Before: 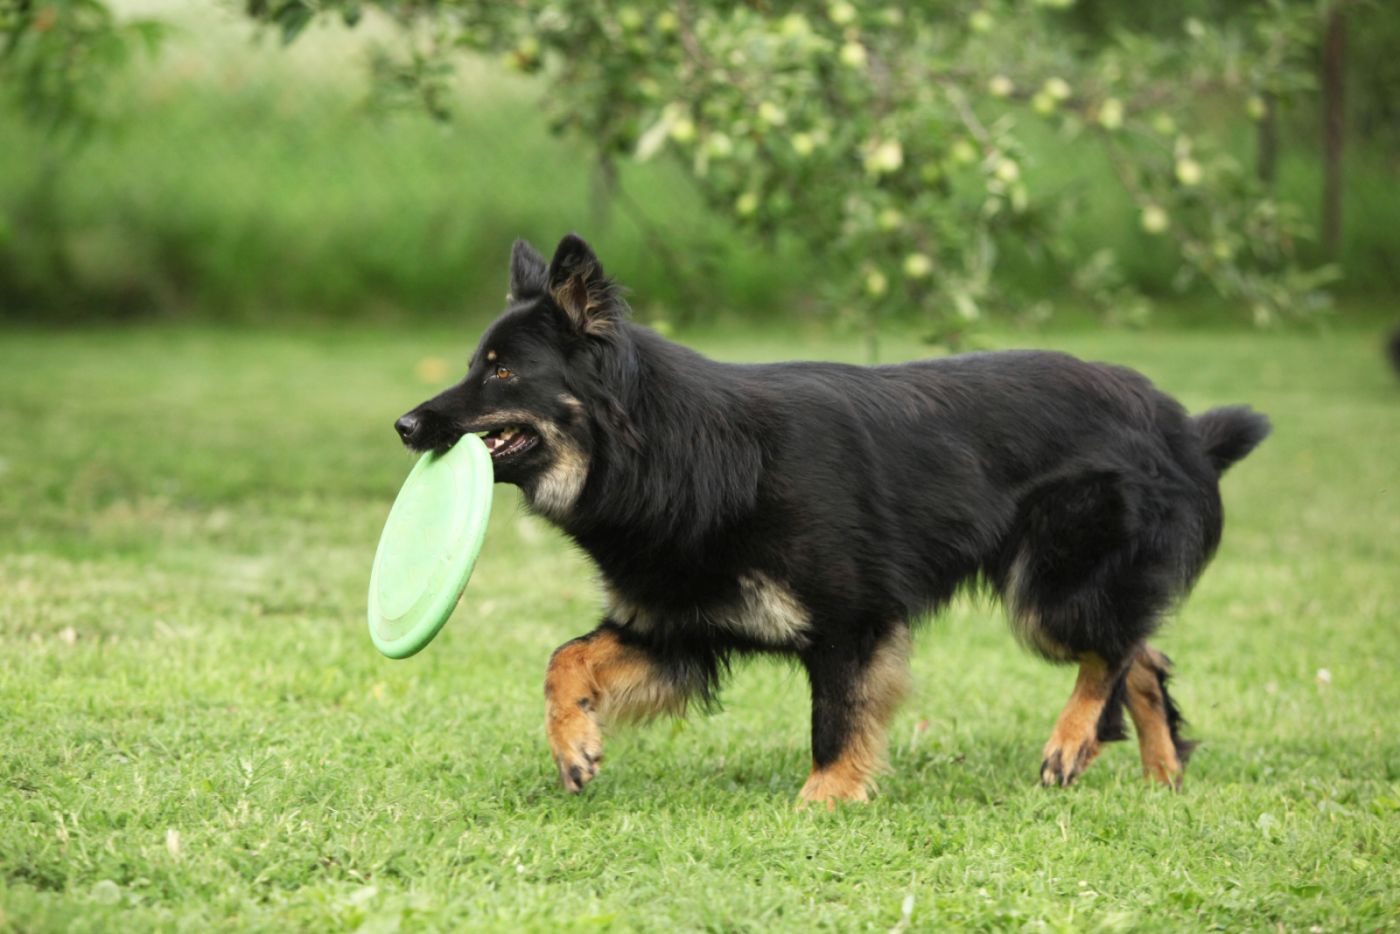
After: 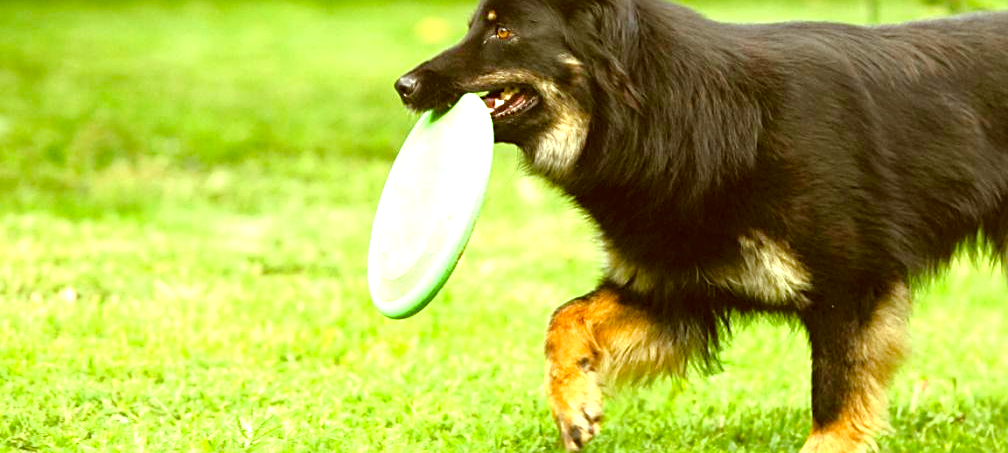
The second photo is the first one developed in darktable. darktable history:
tone equalizer: -8 EV -1.84 EV, -7 EV -1.16 EV, -6 EV -1.62 EV, smoothing diameter 25%, edges refinement/feathering 10, preserve details guided filter
color balance rgb: perceptual saturation grading › global saturation 20%, perceptual saturation grading › highlights -25%, perceptual saturation grading › shadows 50.52%, global vibrance 40.24%
sharpen: on, module defaults
color correction: highlights a* -5.3, highlights b* 9.8, shadows a* 9.8, shadows b* 24.26
exposure: black level correction 0, exposure 0.9 EV, compensate highlight preservation false
crop: top 36.498%, right 27.964%, bottom 14.995%
